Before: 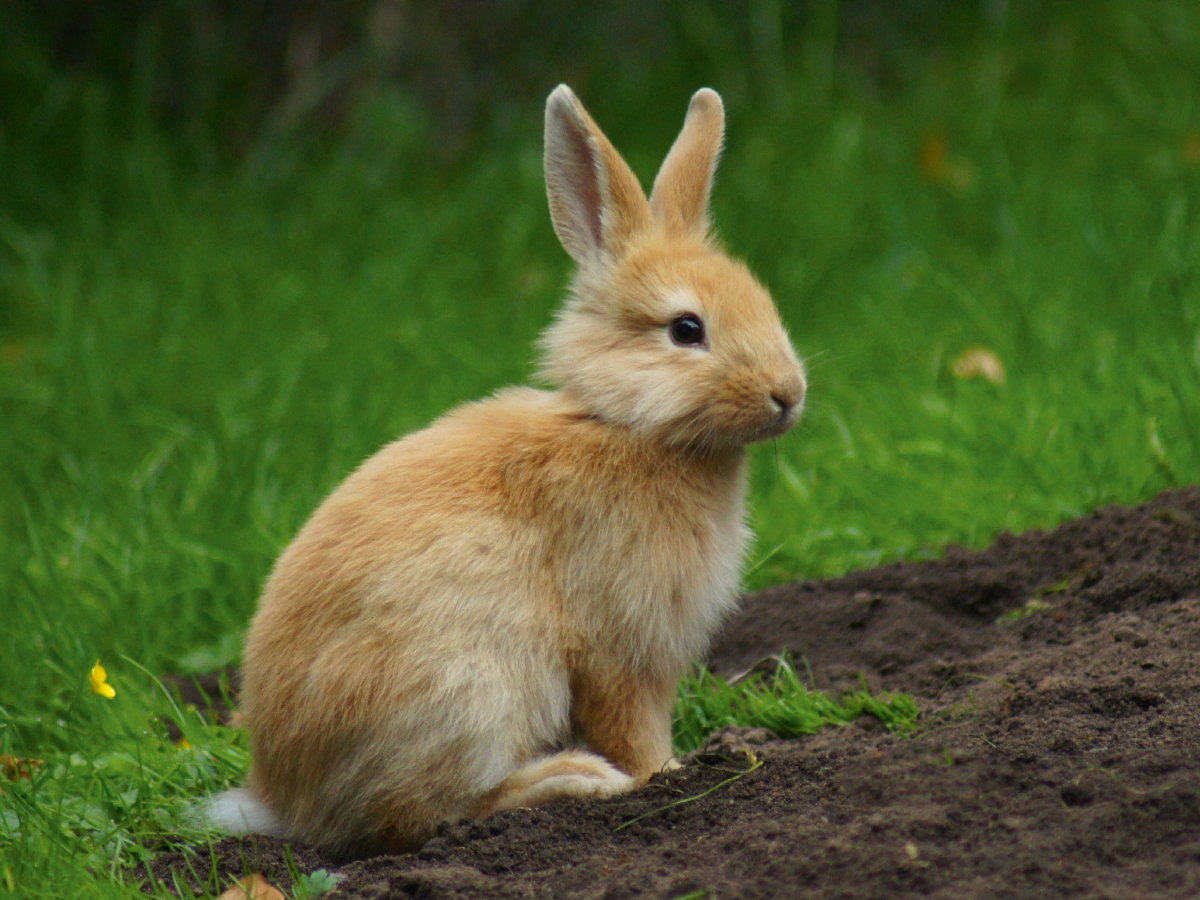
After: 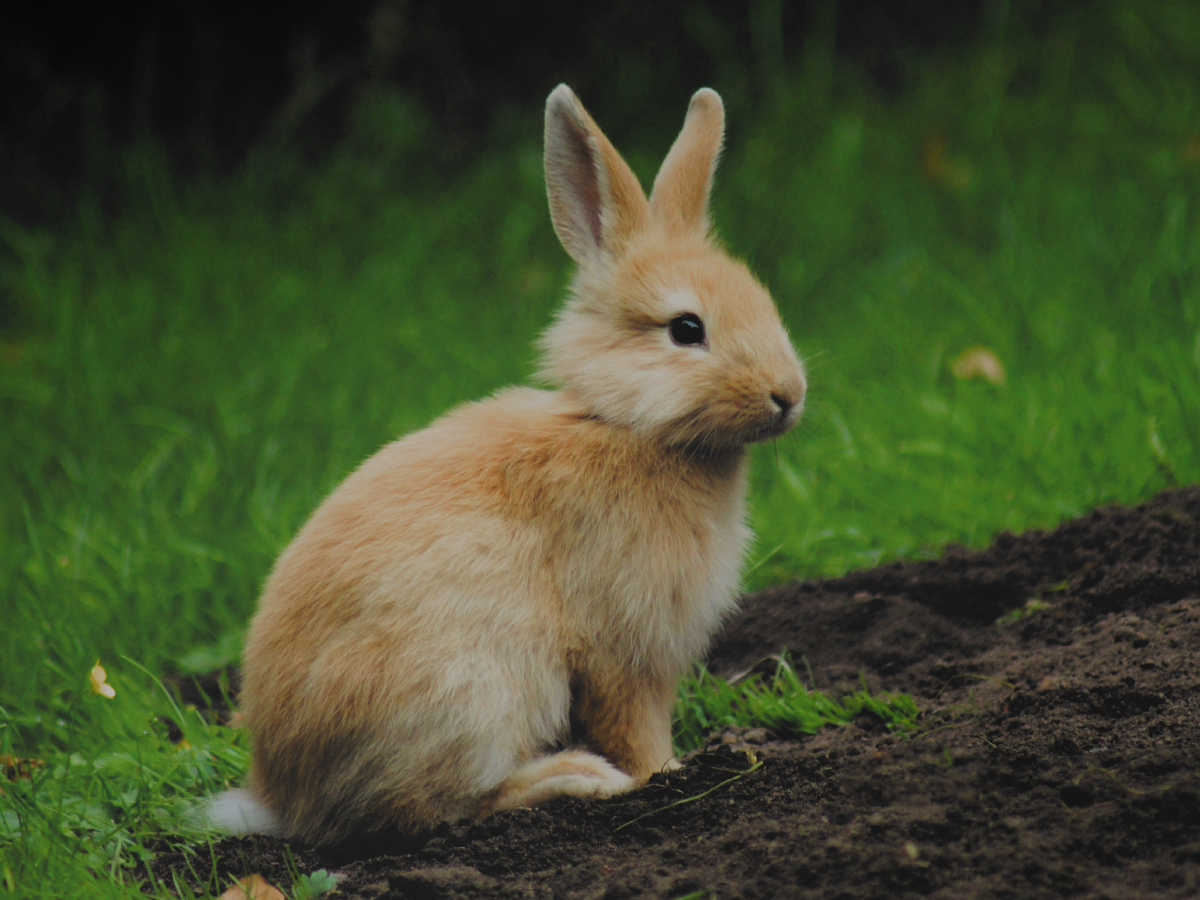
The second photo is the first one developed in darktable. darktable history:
local contrast: detail 69%
filmic rgb: black relative exposure -5.05 EV, white relative exposure 3.99 EV, hardness 2.9, contrast 1.3, highlights saturation mix -28.85%, add noise in highlights 0, color science v3 (2019), use custom middle-gray values true, contrast in highlights soft
